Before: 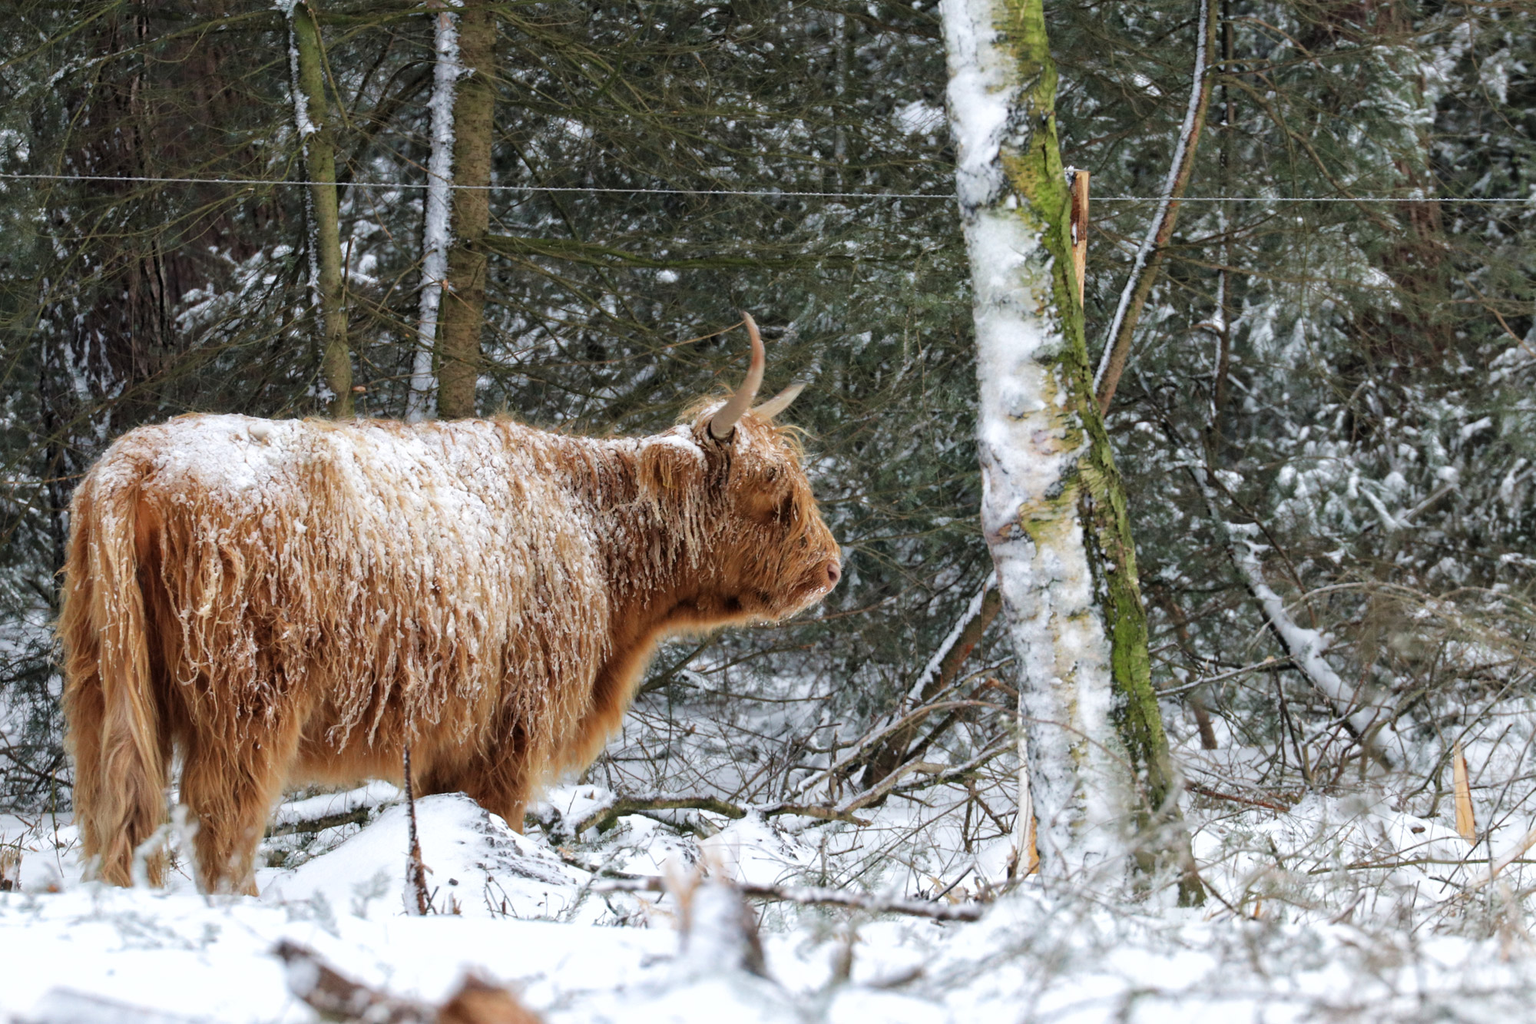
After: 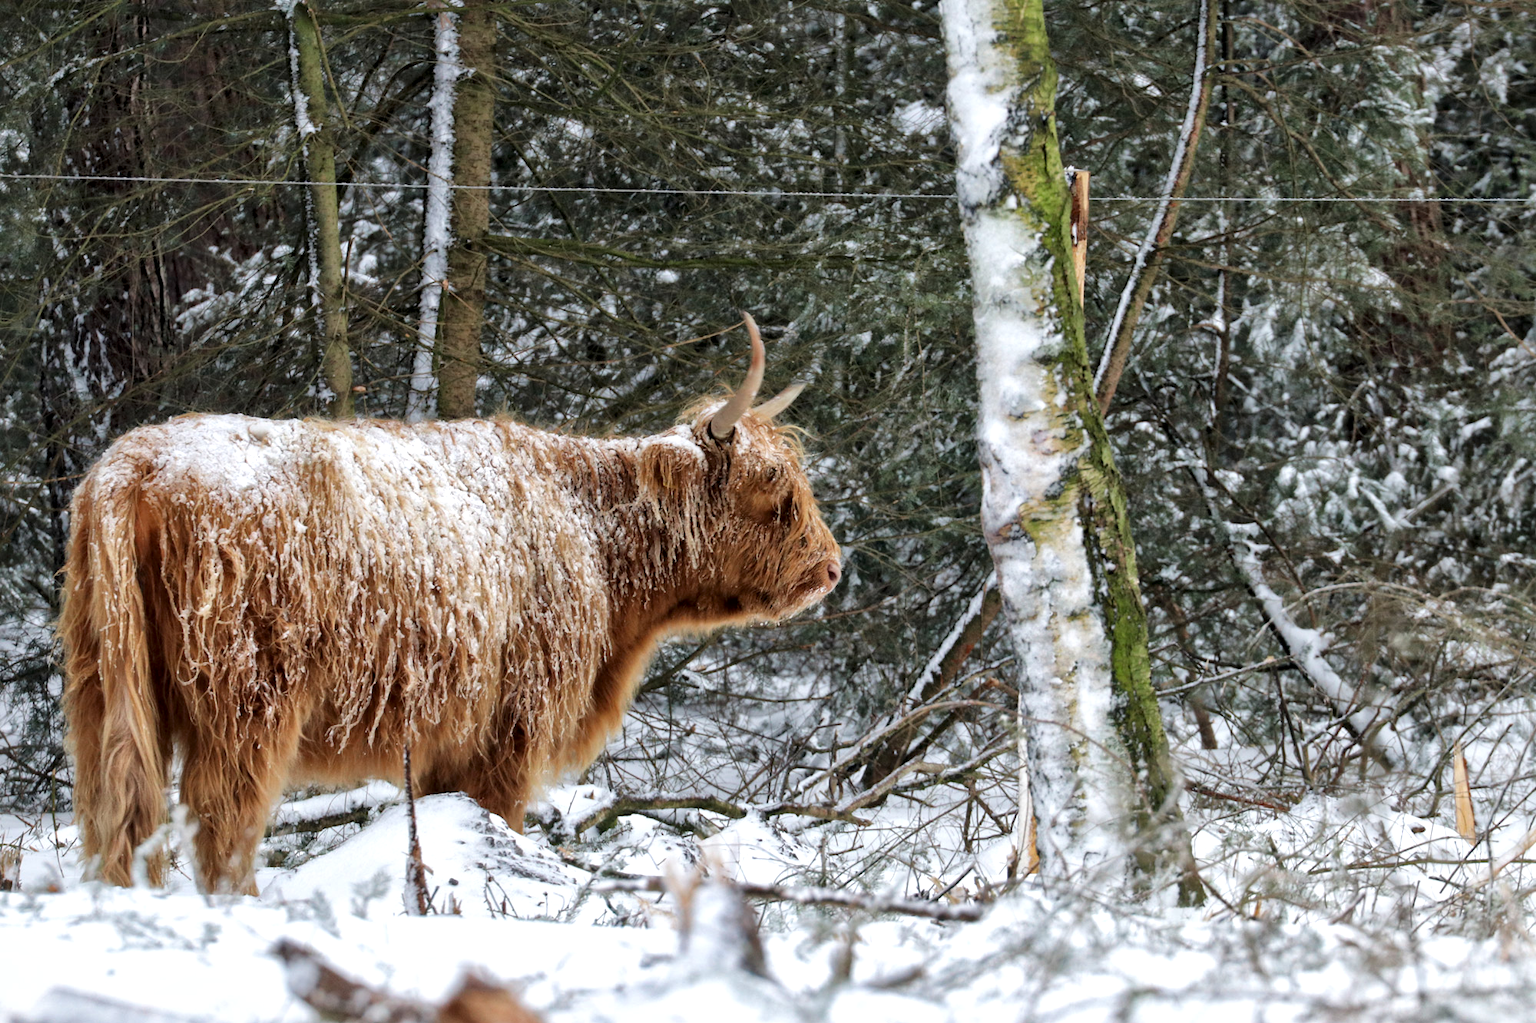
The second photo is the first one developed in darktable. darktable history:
local contrast: mode bilateral grid, contrast 20, coarseness 50, detail 149%, midtone range 0.2
